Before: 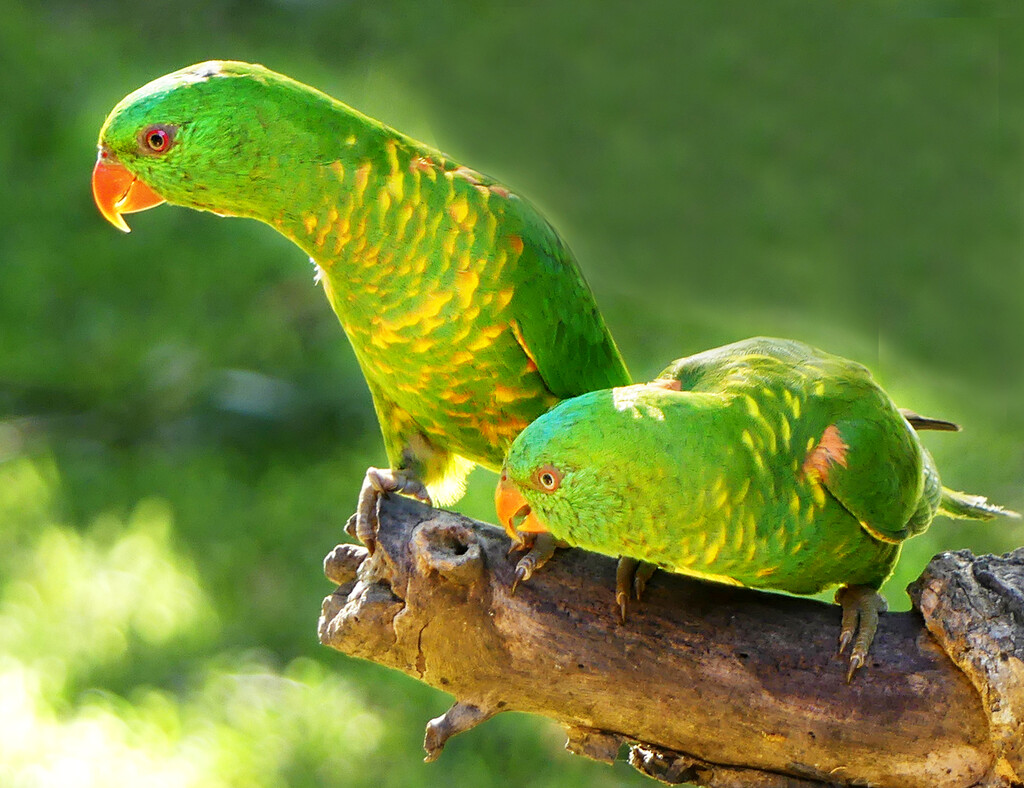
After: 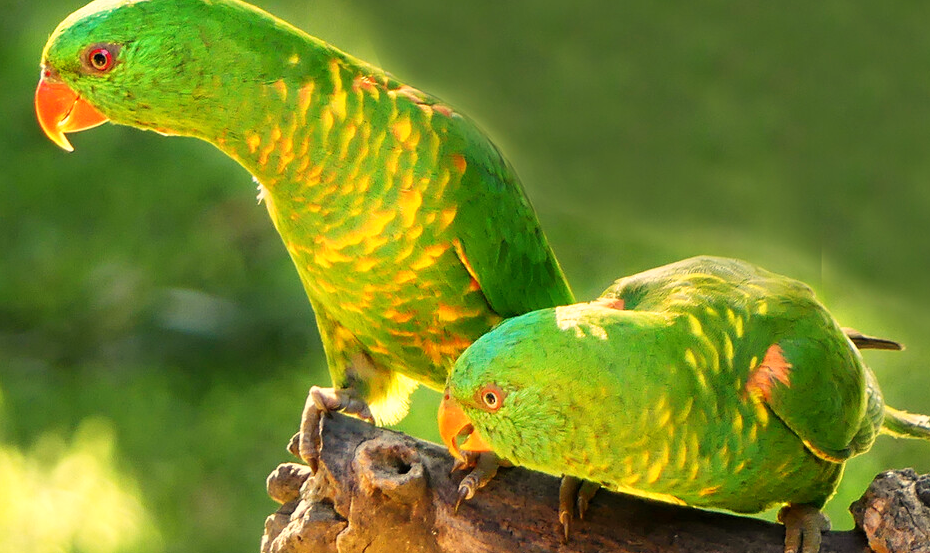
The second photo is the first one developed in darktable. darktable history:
crop: left 5.596%, top 10.314%, right 3.534%, bottom 19.395%
white balance: red 1.123, blue 0.83
